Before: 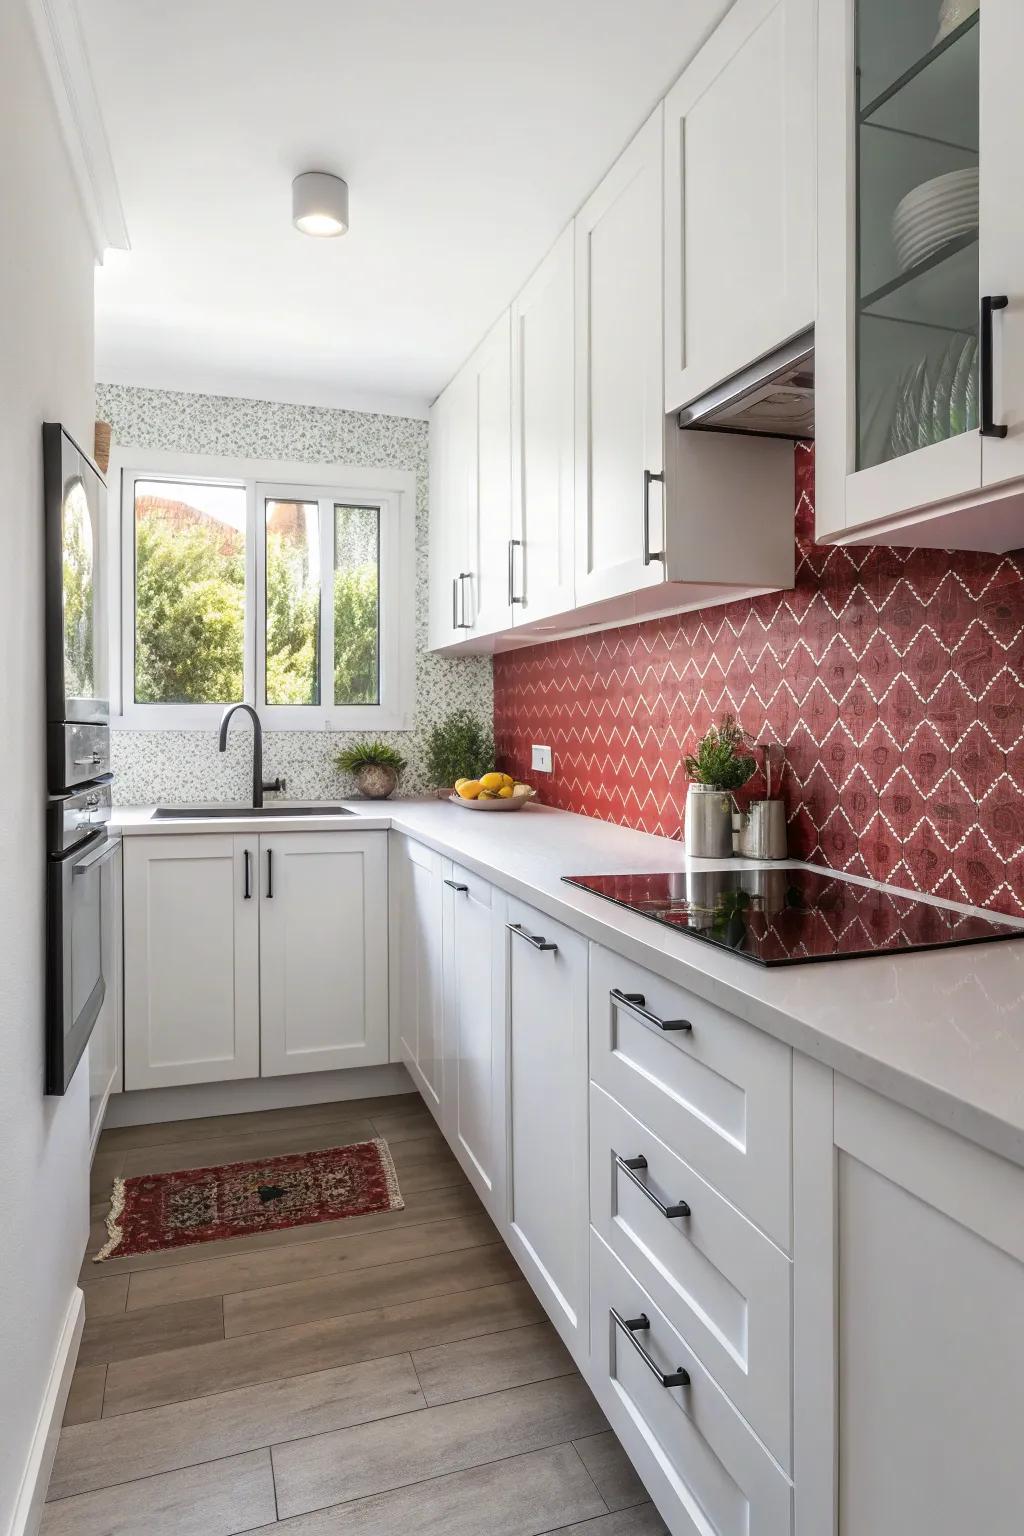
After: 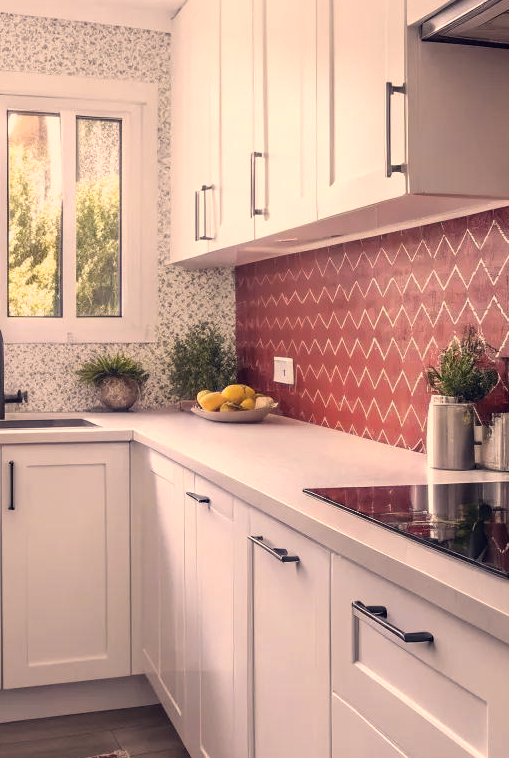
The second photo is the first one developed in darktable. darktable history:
color correction: highlights a* 19.93, highlights b* 26.71, shadows a* 3.44, shadows b* -16.67, saturation 0.763
crop: left 25.278%, top 25.293%, right 24.924%, bottom 25.355%
